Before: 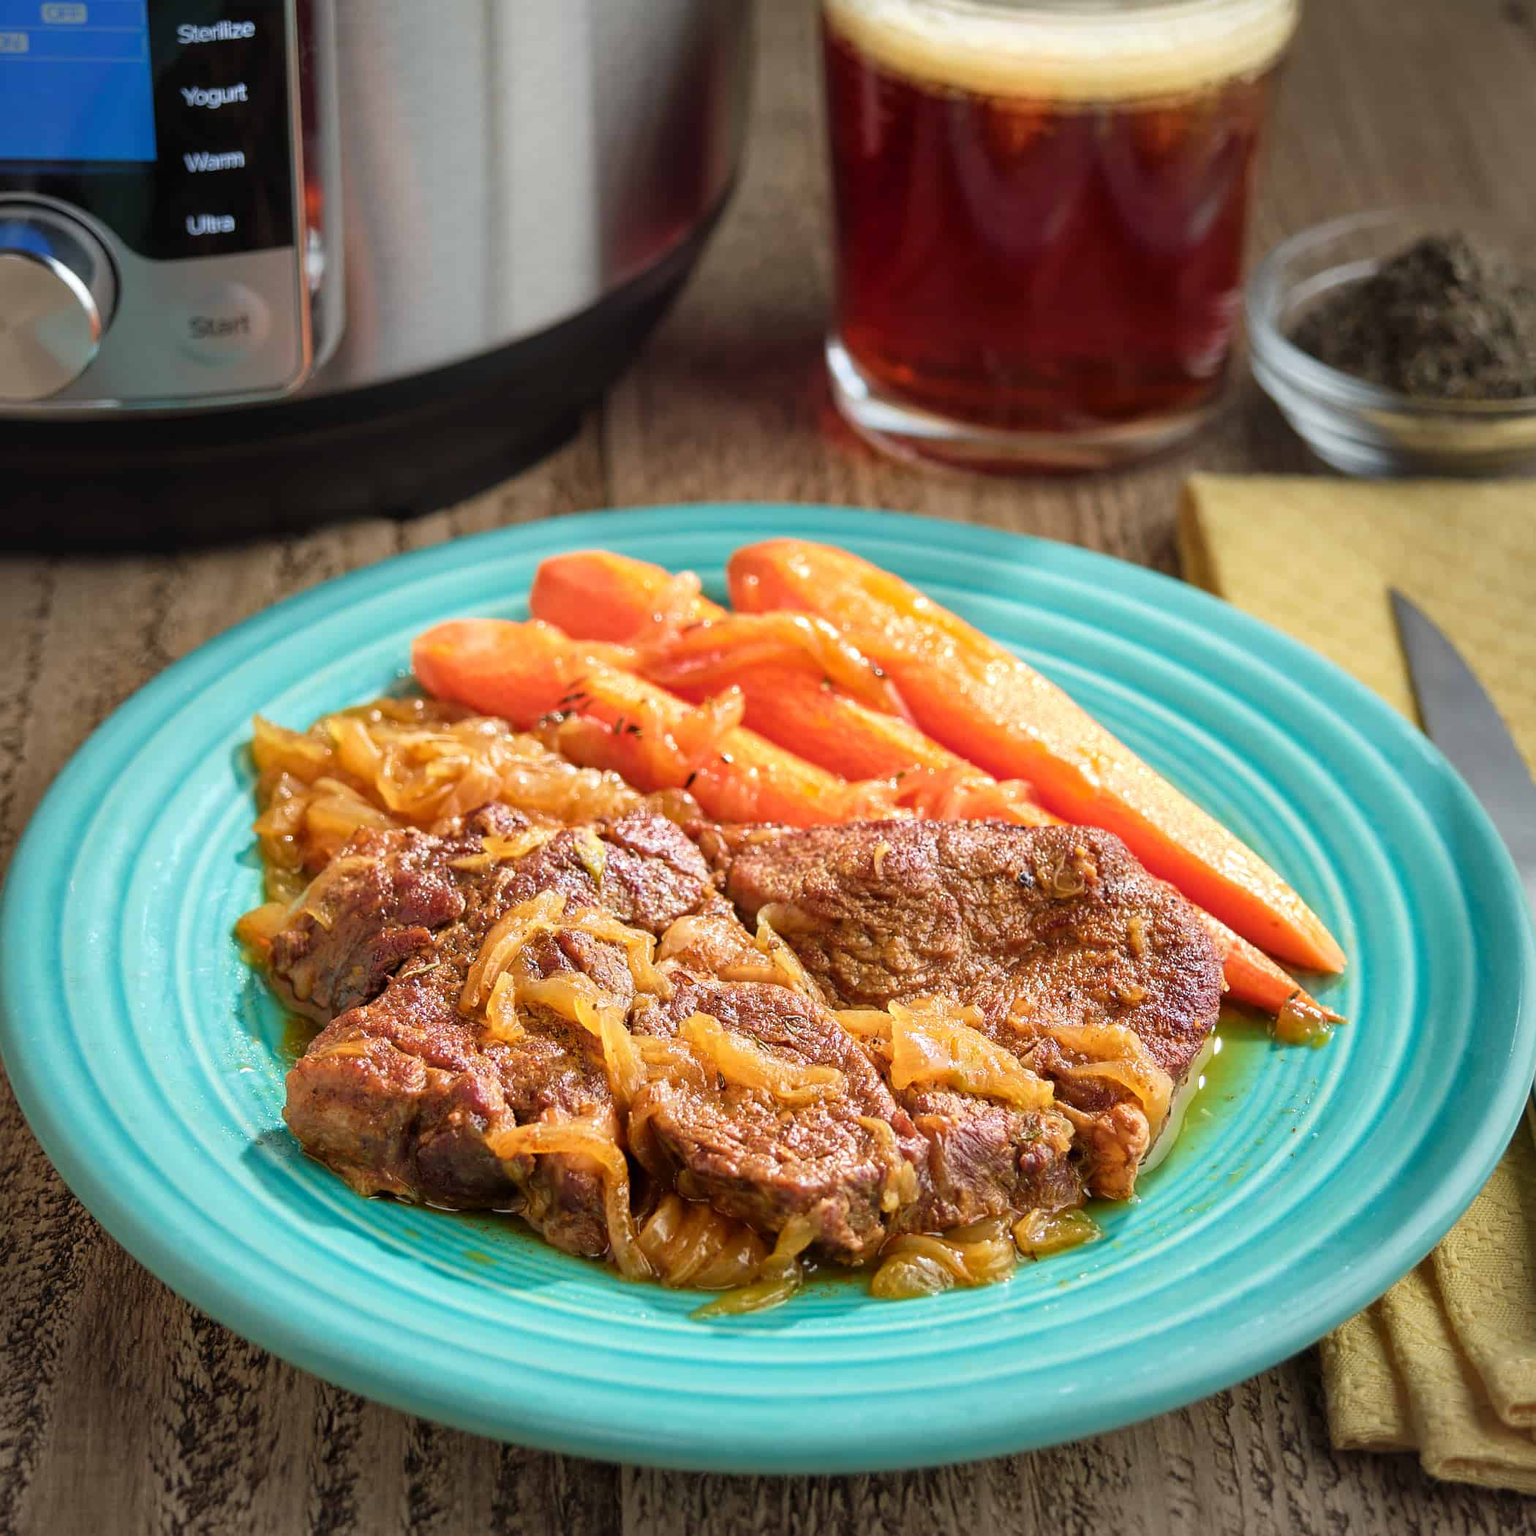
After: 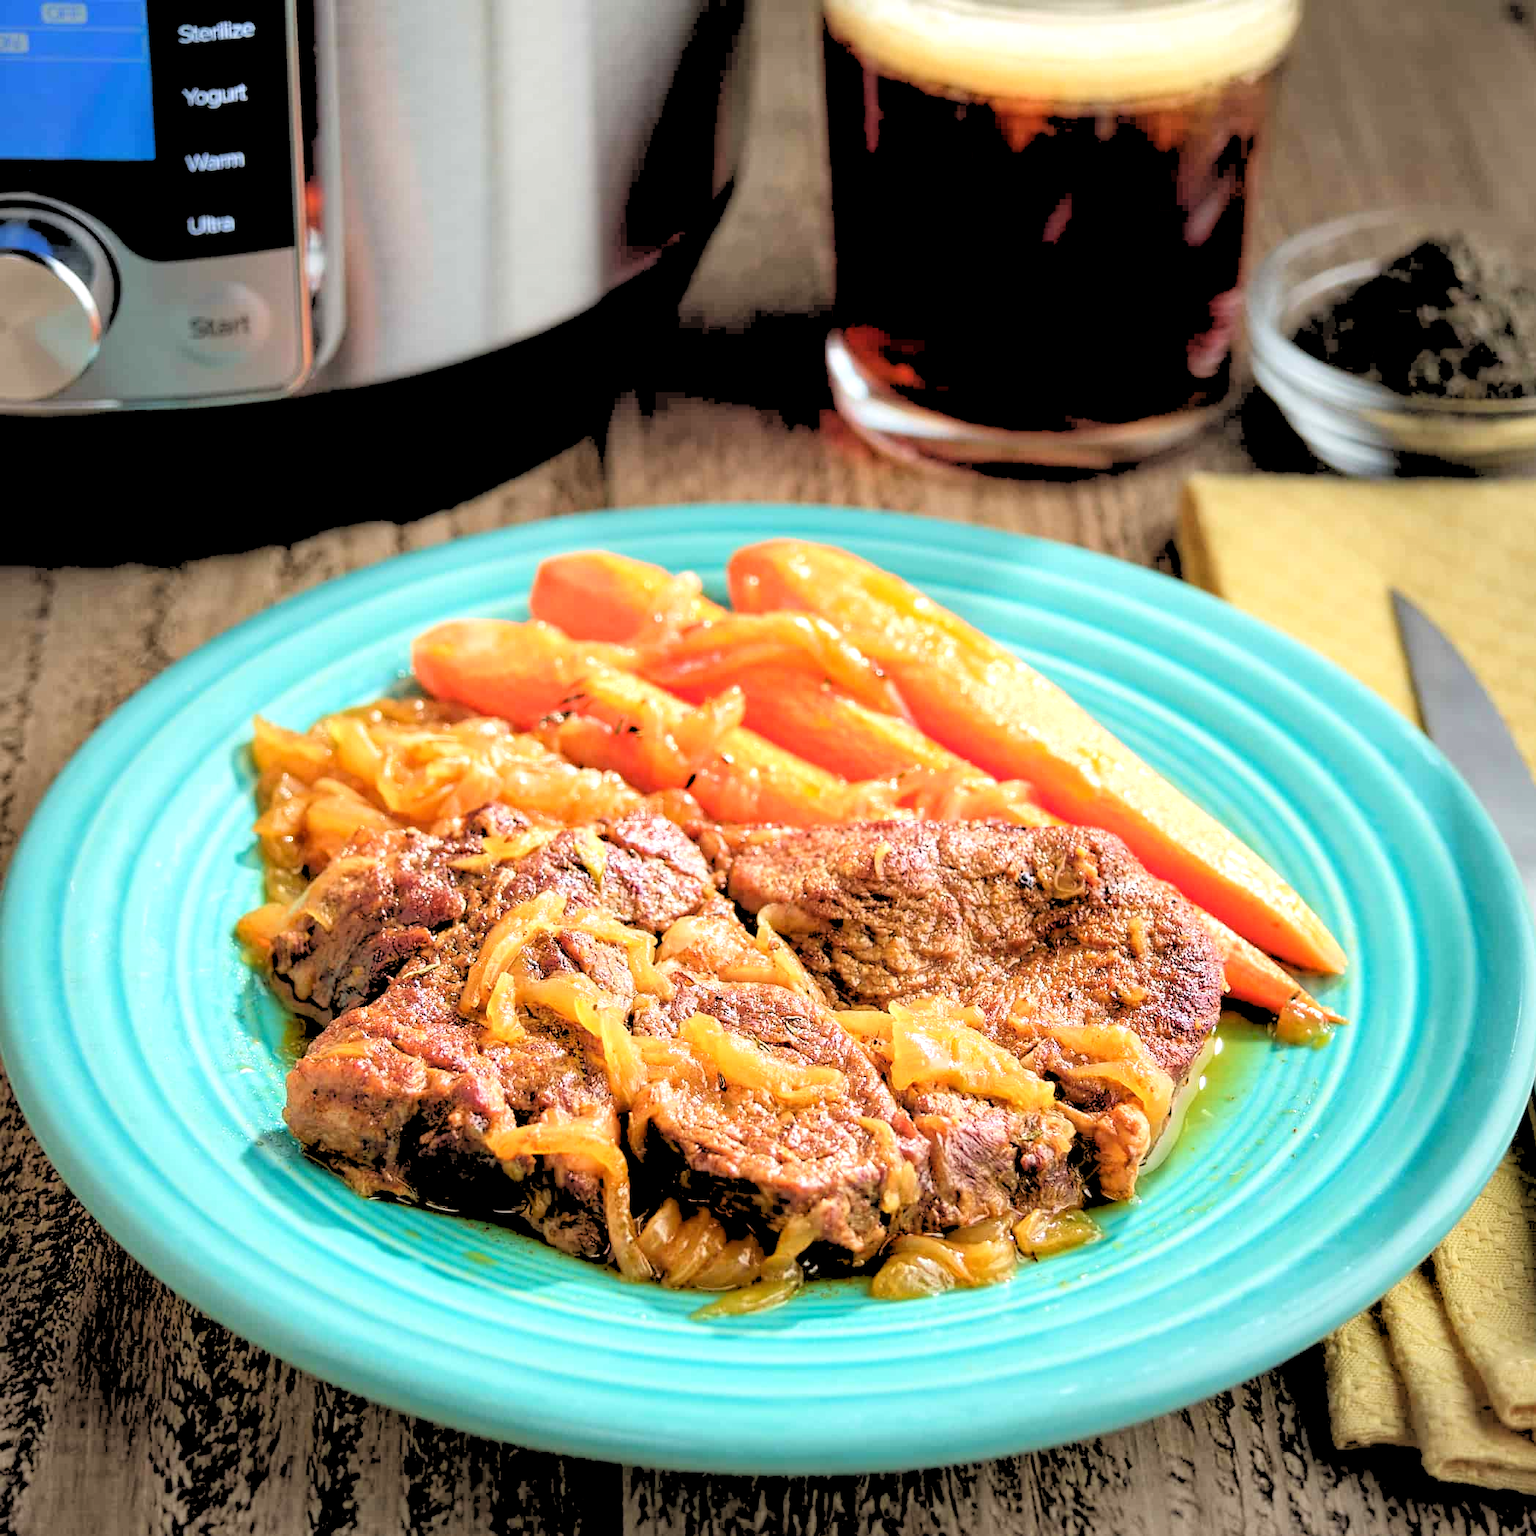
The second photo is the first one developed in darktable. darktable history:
tone equalizer: -8 EV -0.417 EV, -7 EV -0.389 EV, -6 EV -0.333 EV, -5 EV -0.222 EV, -3 EV 0.222 EV, -2 EV 0.333 EV, -1 EV 0.389 EV, +0 EV 0.417 EV, edges refinement/feathering 500, mask exposure compensation -1.57 EV, preserve details no
rgb levels: levels [[0.027, 0.429, 0.996], [0, 0.5, 1], [0, 0.5, 1]]
